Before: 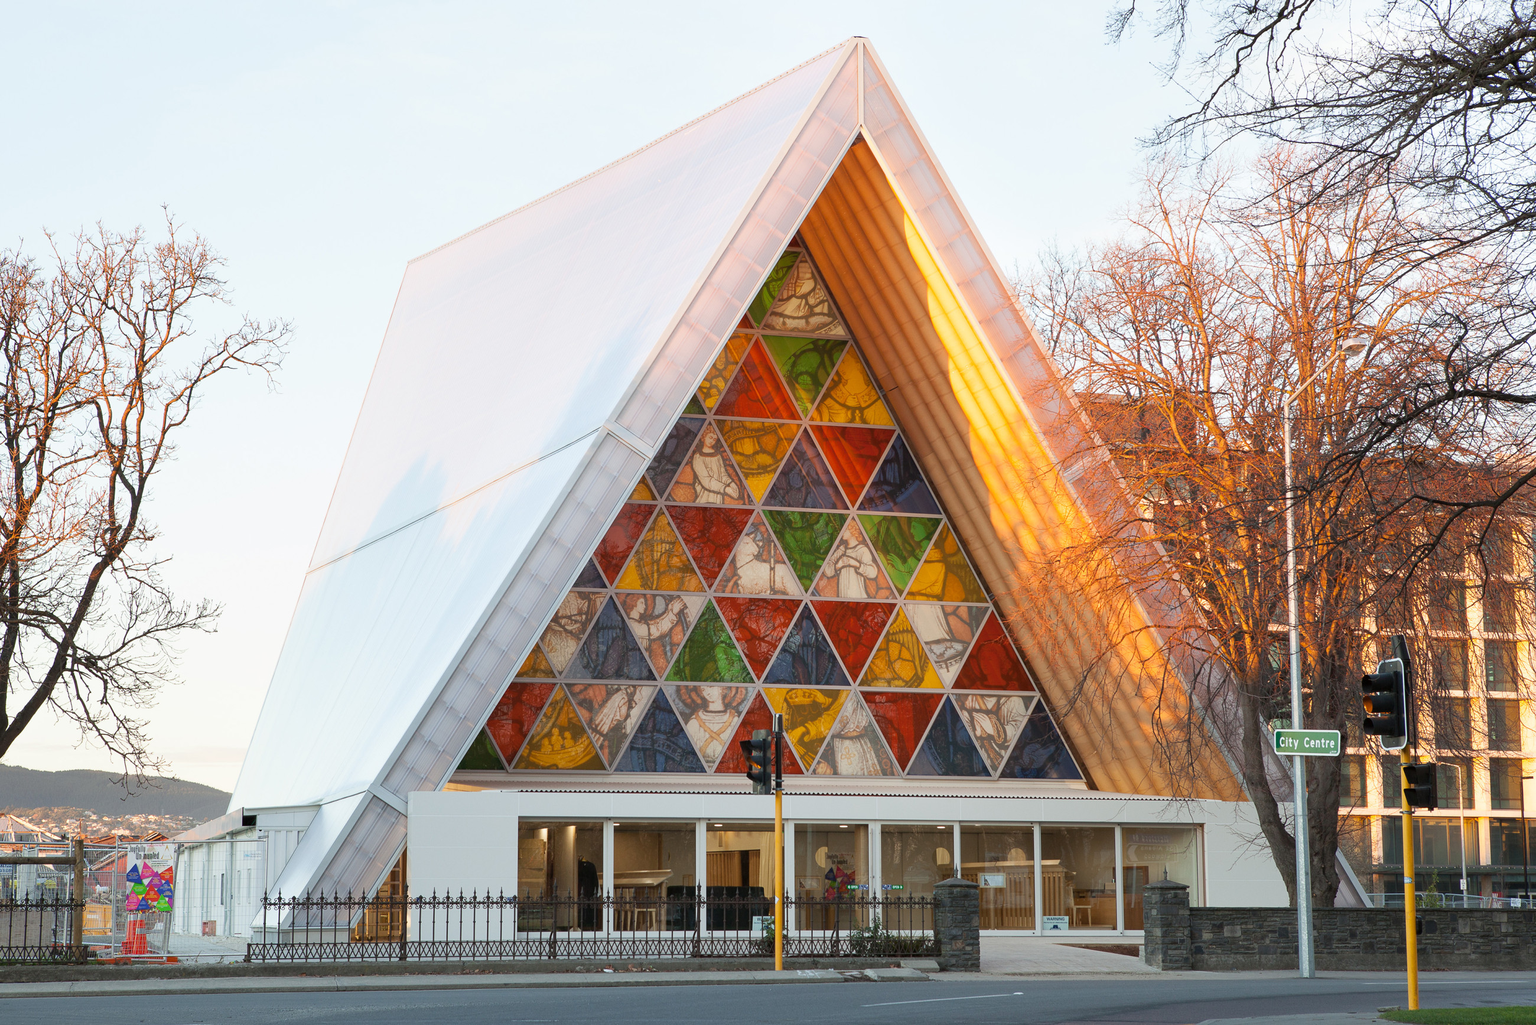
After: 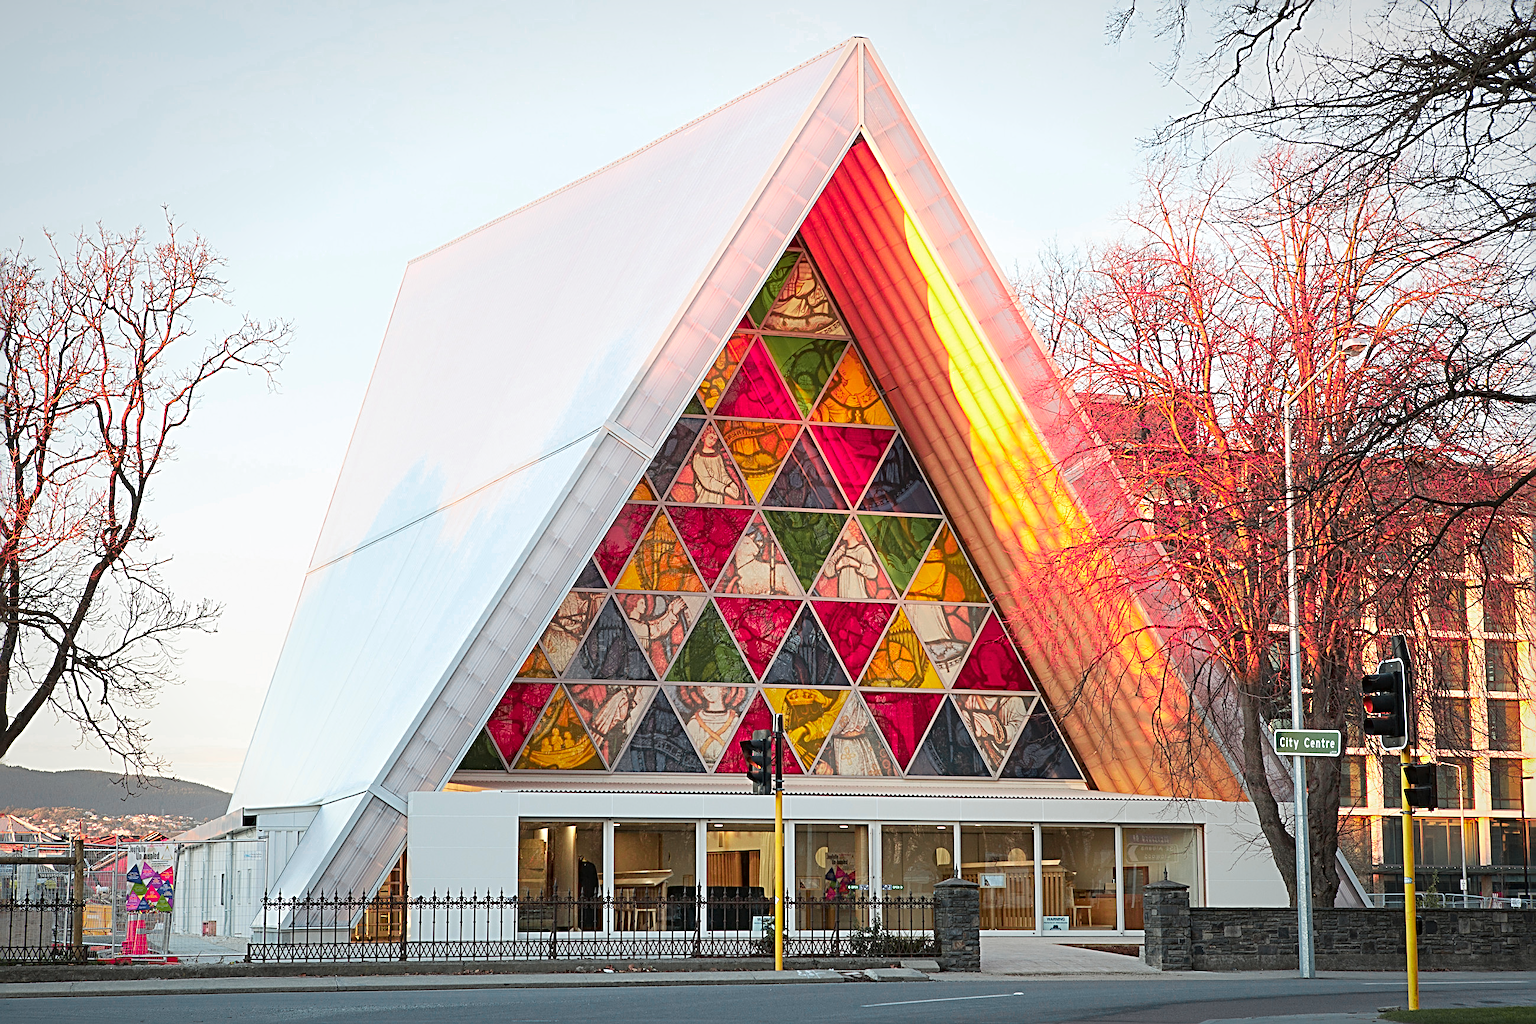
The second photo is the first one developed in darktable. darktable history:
sharpen: radius 3.69, amount 0.928
vignetting: fall-off start 80.87%, fall-off radius 61.59%, brightness -0.384, saturation 0.007, center (0, 0.007), automatic ratio true, width/height ratio 1.418
color zones: curves: ch0 [(0, 0.533) (0.126, 0.533) (0.234, 0.533) (0.368, 0.357) (0.5, 0.5) (0.625, 0.5) (0.74, 0.637) (0.875, 0.5)]; ch1 [(0.004, 0.708) (0.129, 0.662) (0.25, 0.5) (0.375, 0.331) (0.496, 0.396) (0.625, 0.649) (0.739, 0.26) (0.875, 0.5) (1, 0.478)]; ch2 [(0, 0.409) (0.132, 0.403) (0.236, 0.558) (0.379, 0.448) (0.5, 0.5) (0.625, 0.5) (0.691, 0.39) (0.875, 0.5)]
tone curve: curves: ch0 [(0, 0.008) (0.083, 0.073) (0.28, 0.286) (0.528, 0.559) (0.961, 0.966) (1, 1)], color space Lab, linked channels, preserve colors none
